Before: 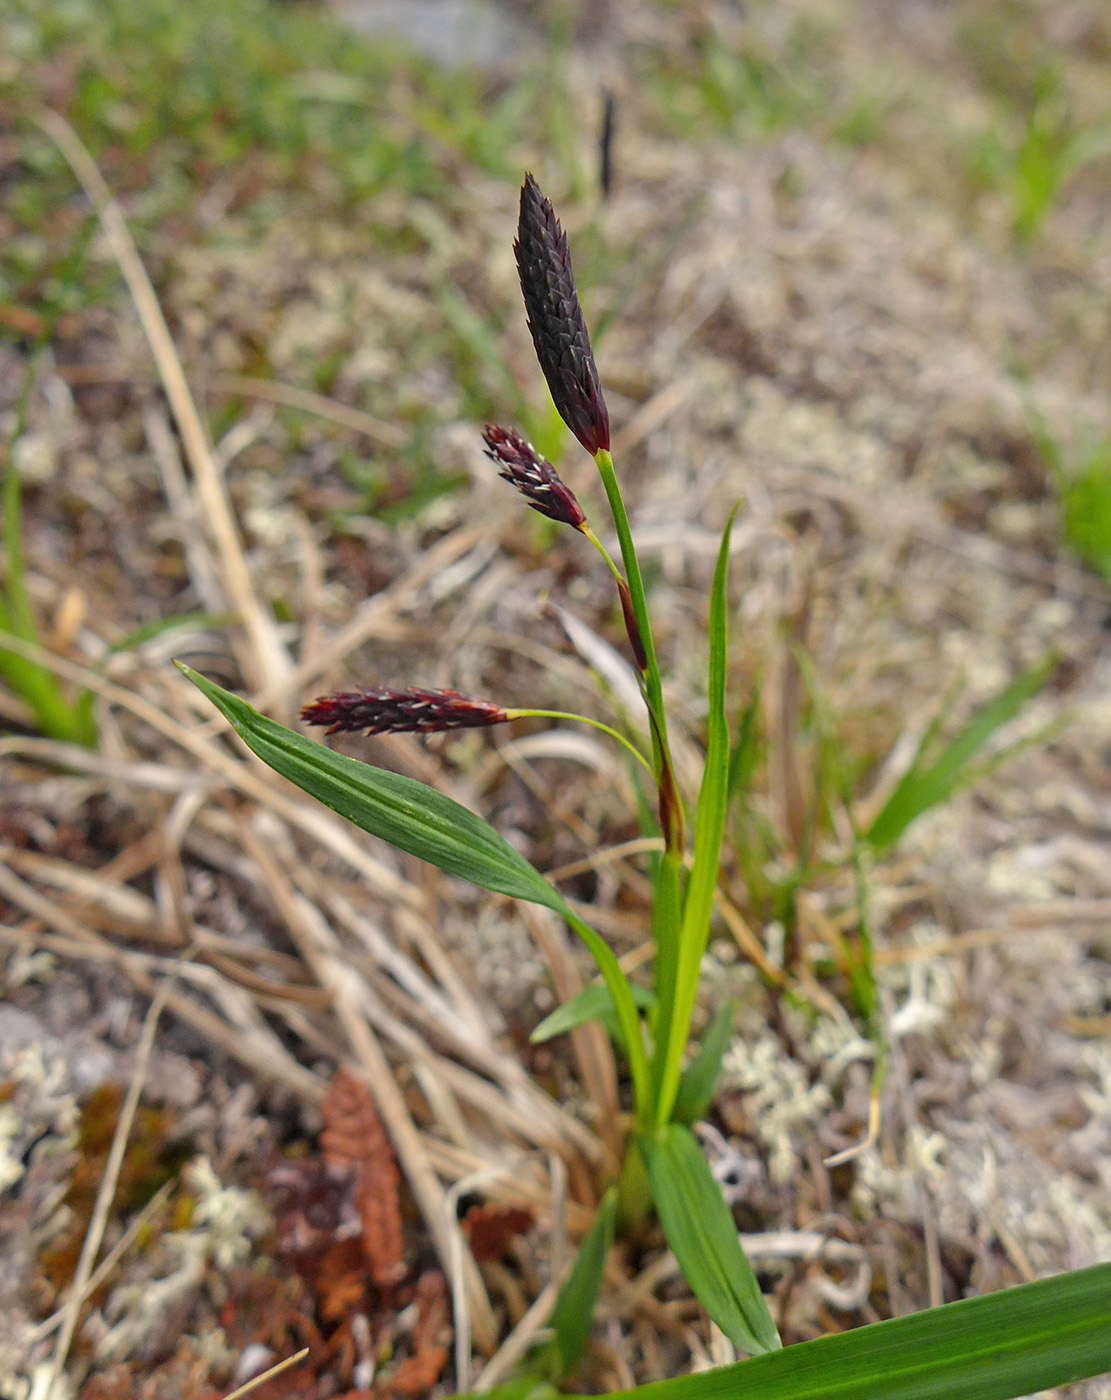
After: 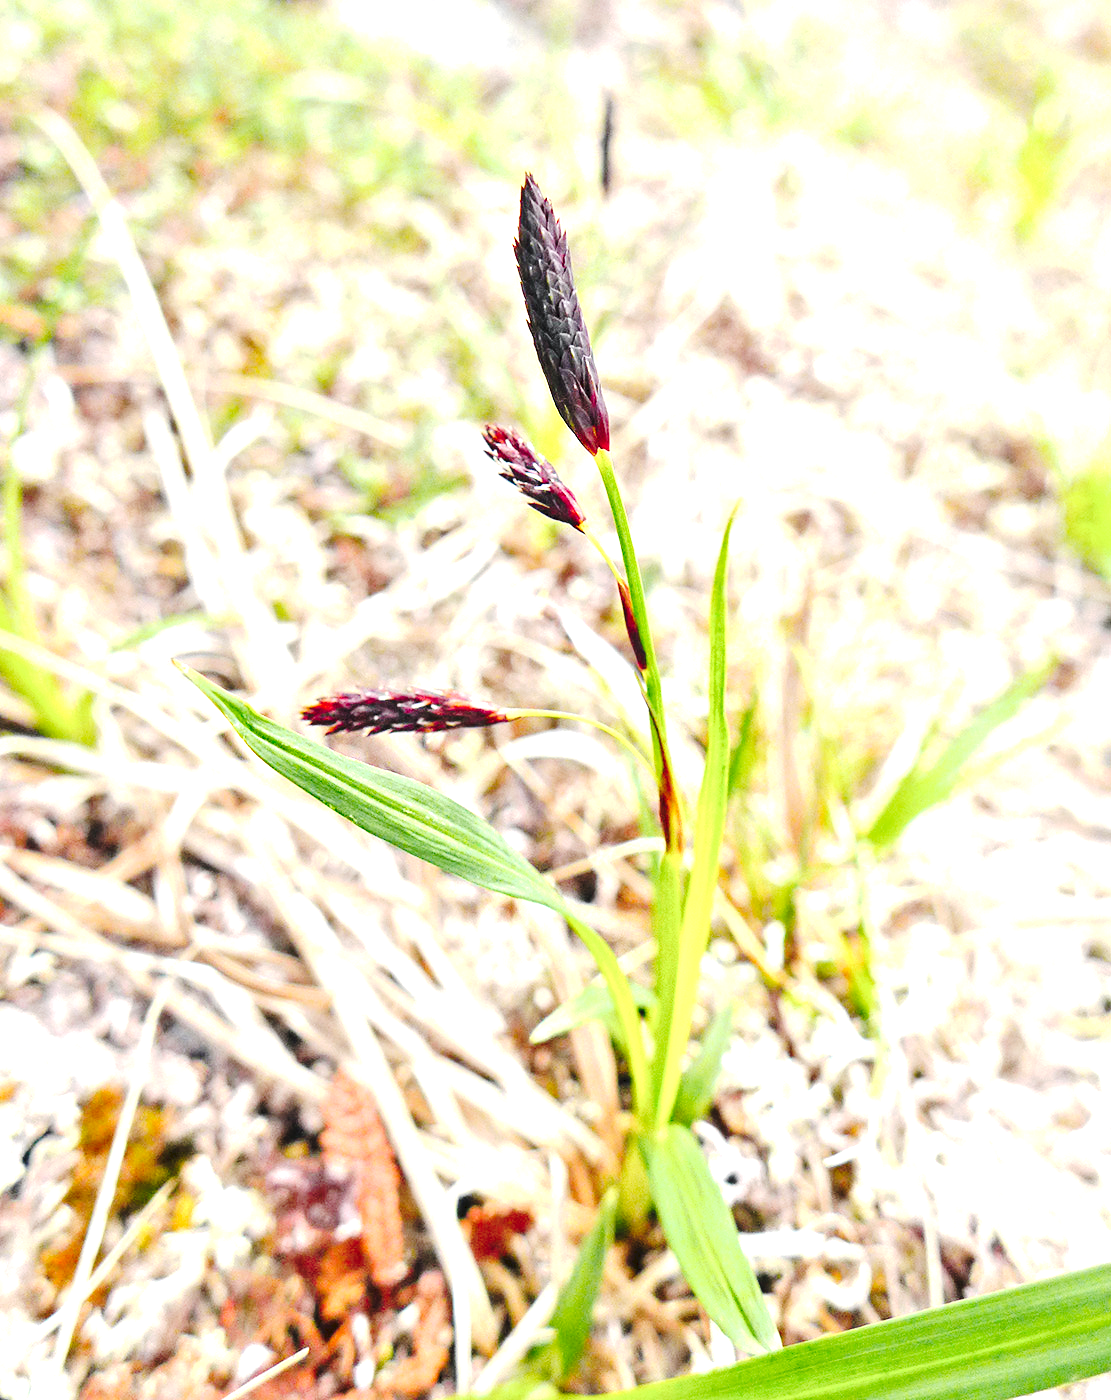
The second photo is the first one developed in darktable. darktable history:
exposure: black level correction 0, exposure 1.701 EV, compensate exposure bias true, compensate highlight preservation false
tone curve: curves: ch0 [(0, 0) (0.003, 0.049) (0.011, 0.052) (0.025, 0.057) (0.044, 0.069) (0.069, 0.076) (0.1, 0.09) (0.136, 0.111) (0.177, 0.15) (0.224, 0.197) (0.277, 0.267) (0.335, 0.366) (0.399, 0.477) (0.468, 0.561) (0.543, 0.651) (0.623, 0.733) (0.709, 0.804) (0.801, 0.869) (0.898, 0.924) (1, 1)], preserve colors none
contrast equalizer: octaves 7, y [[0.6 ×6], [0.55 ×6], [0 ×6], [0 ×6], [0 ×6]], mix 0.302
